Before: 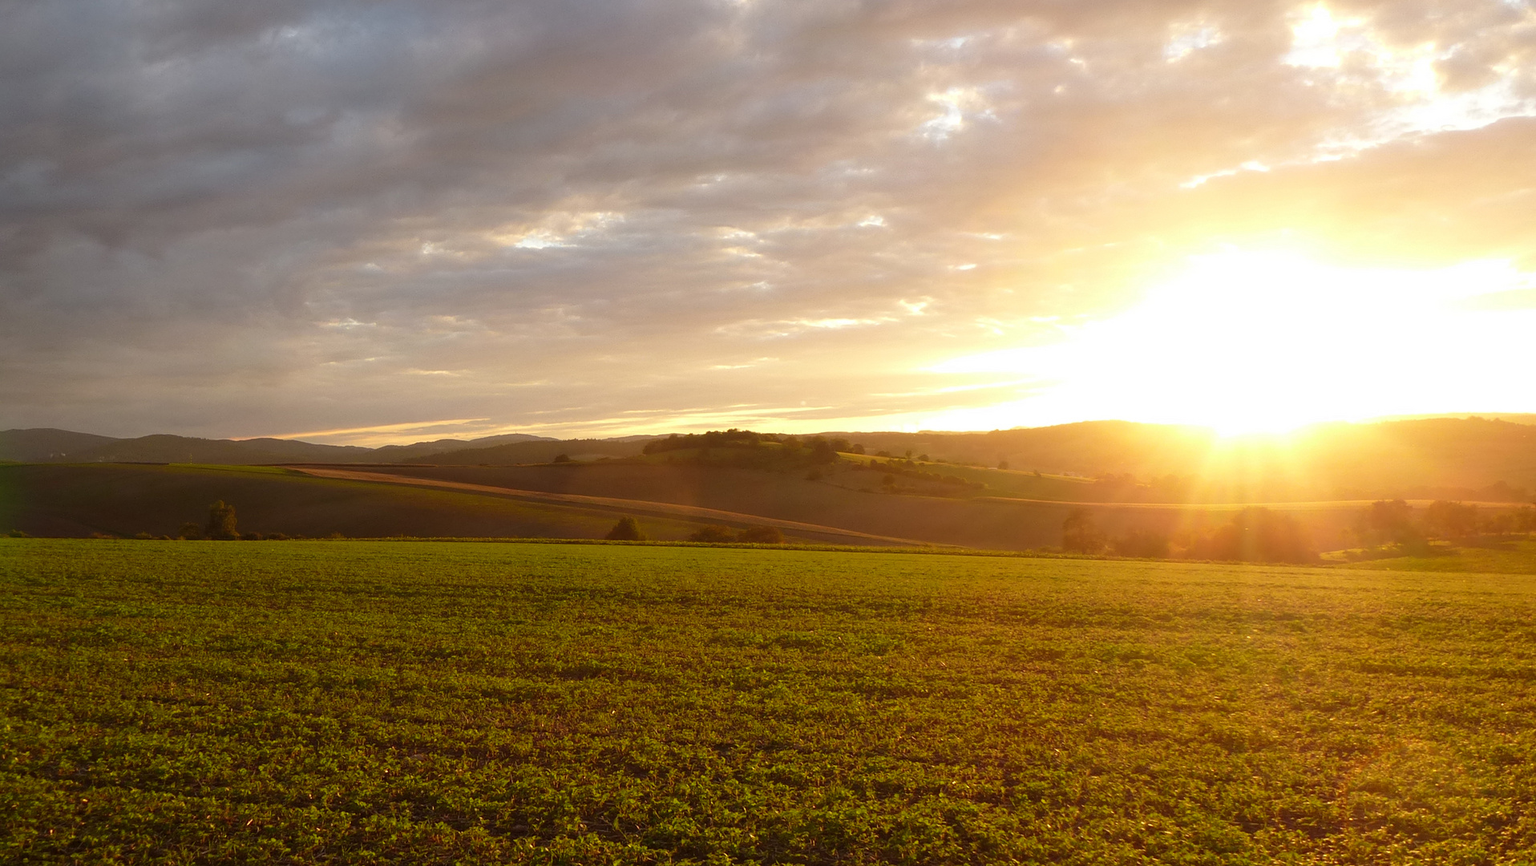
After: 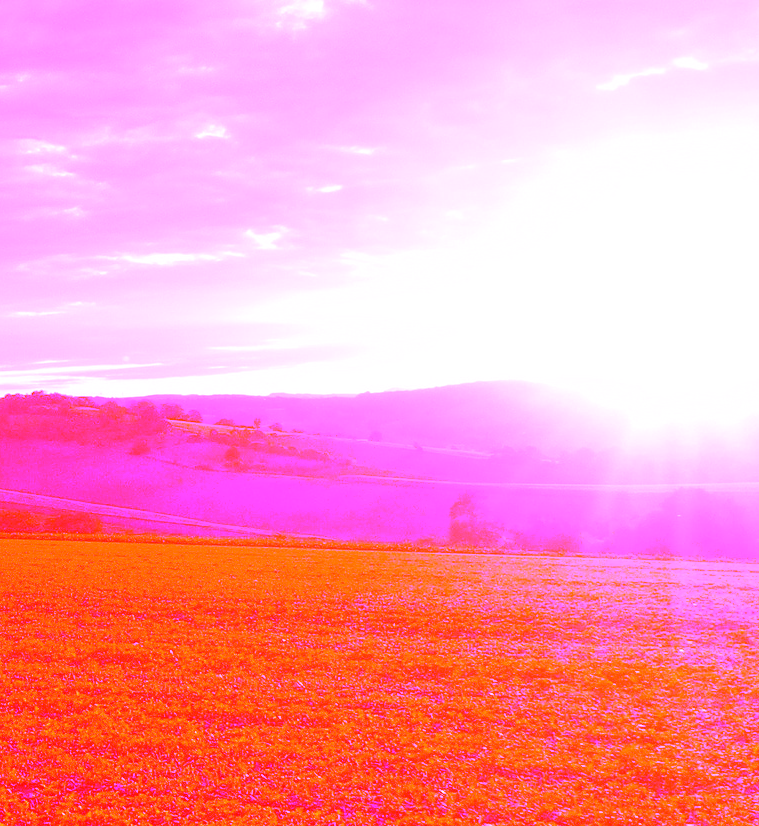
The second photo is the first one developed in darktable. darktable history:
crop: left 45.721%, top 13.393%, right 14.118%, bottom 10.01%
white balance: red 8, blue 8
